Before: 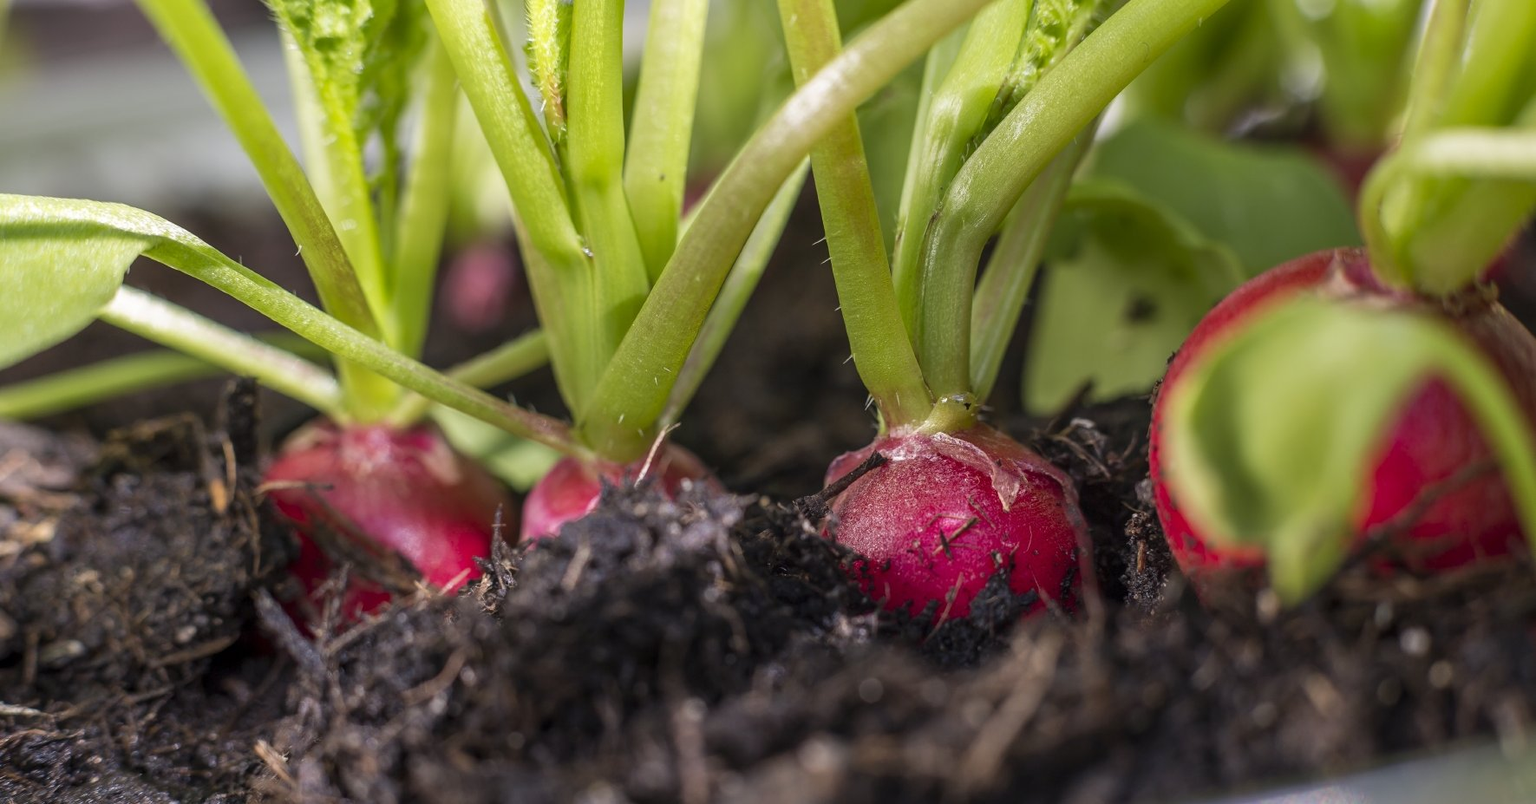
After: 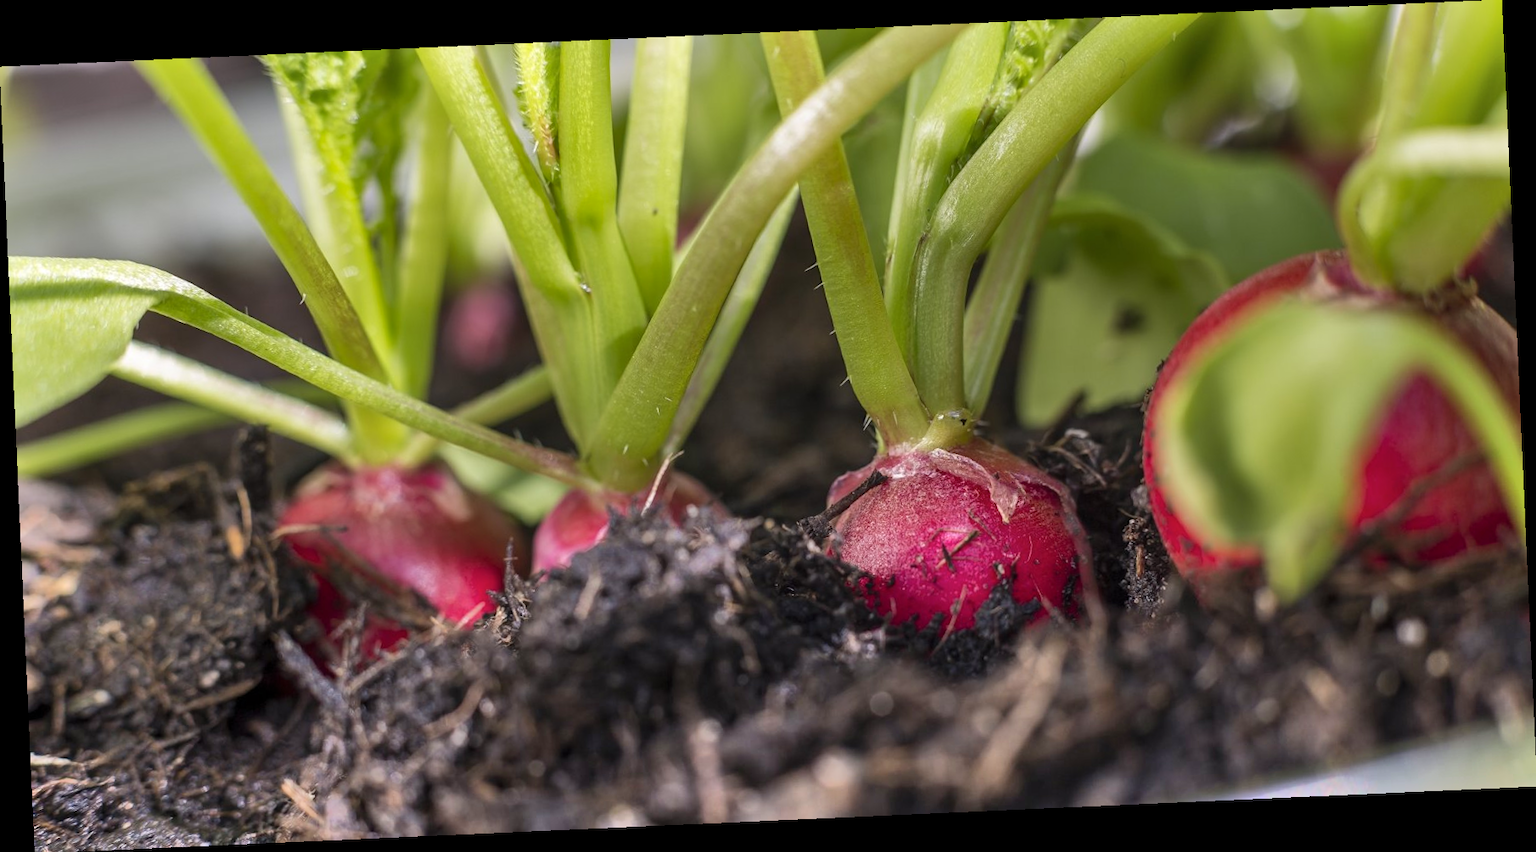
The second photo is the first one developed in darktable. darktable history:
shadows and highlights: low approximation 0.01, soften with gaussian
rotate and perspective: rotation -2.56°, automatic cropping off
